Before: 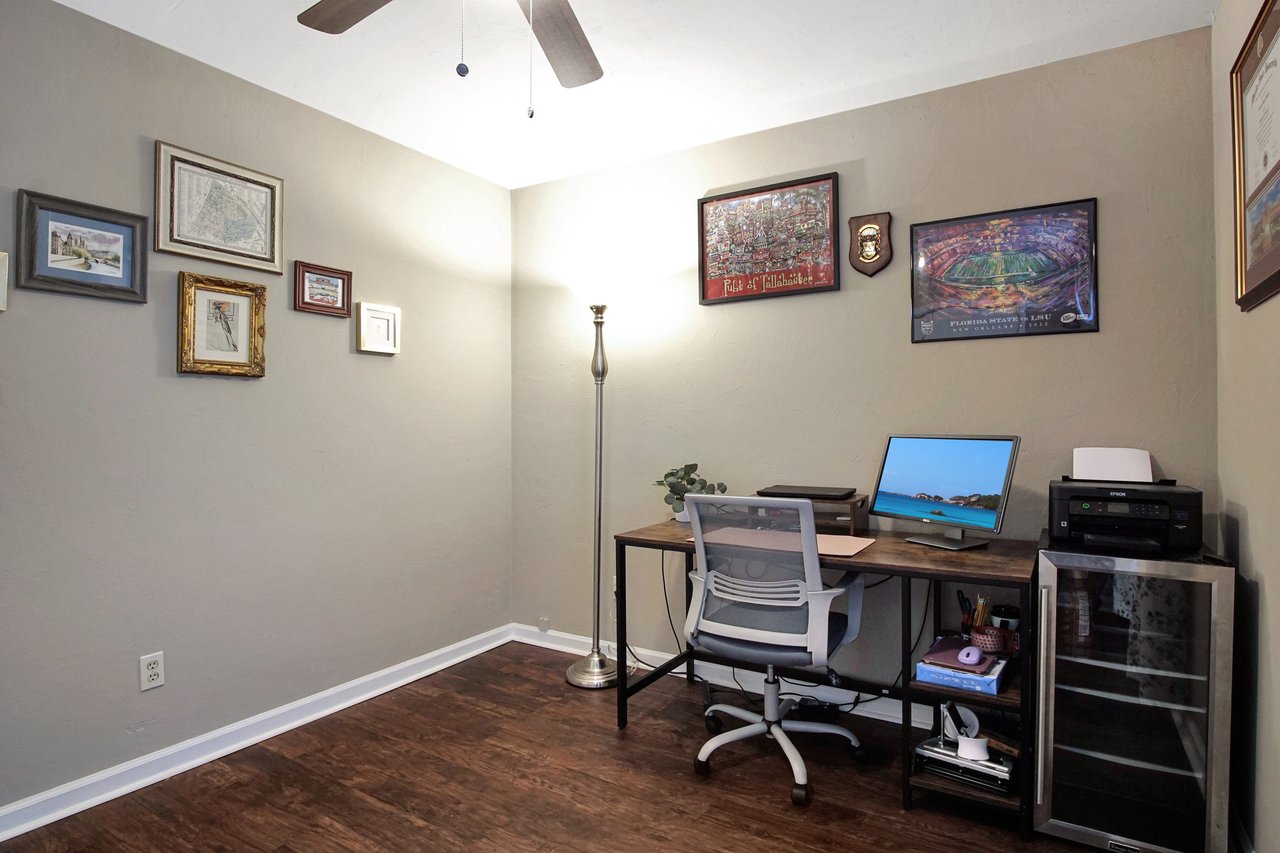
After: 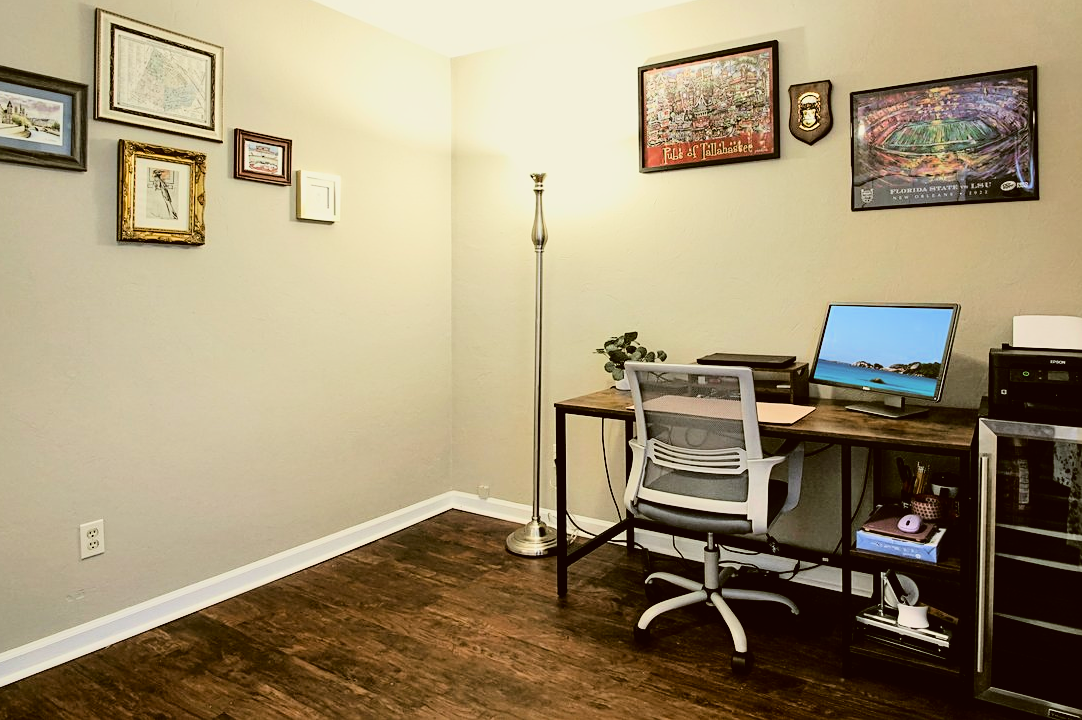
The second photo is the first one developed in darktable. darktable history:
crop and rotate: left 4.691%, top 15.486%, right 10.715%
filmic rgb: black relative exposure -5.05 EV, white relative exposure 3.99 EV, threshold 5.95 EV, hardness 2.9, contrast 1.191, color science v6 (2022), enable highlight reconstruction true
tone curve: curves: ch0 [(0, 0.008) (0.107, 0.083) (0.283, 0.287) (0.461, 0.498) (0.64, 0.691) (0.822, 0.869) (0.998, 0.978)]; ch1 [(0, 0) (0.323, 0.339) (0.438, 0.422) (0.473, 0.487) (0.502, 0.502) (0.527, 0.53) (0.561, 0.583) (0.608, 0.629) (0.669, 0.704) (0.859, 0.899) (1, 1)]; ch2 [(0, 0) (0.33, 0.347) (0.421, 0.456) (0.473, 0.498) (0.502, 0.504) (0.522, 0.524) (0.549, 0.567) (0.585, 0.627) (0.676, 0.724) (1, 1)], color space Lab, linked channels, preserve colors none
exposure: black level correction 0, exposure 0.697 EV, compensate highlight preservation false
color correction: highlights a* -1.64, highlights b* 10.6, shadows a* 0.377, shadows b* 19.02
tone equalizer: -8 EV 0.236 EV, -7 EV 0.425 EV, -6 EV 0.446 EV, -5 EV 0.229 EV, -3 EV -0.244 EV, -2 EV -0.43 EV, -1 EV -0.43 EV, +0 EV -0.249 EV
sharpen: amount 0.211
